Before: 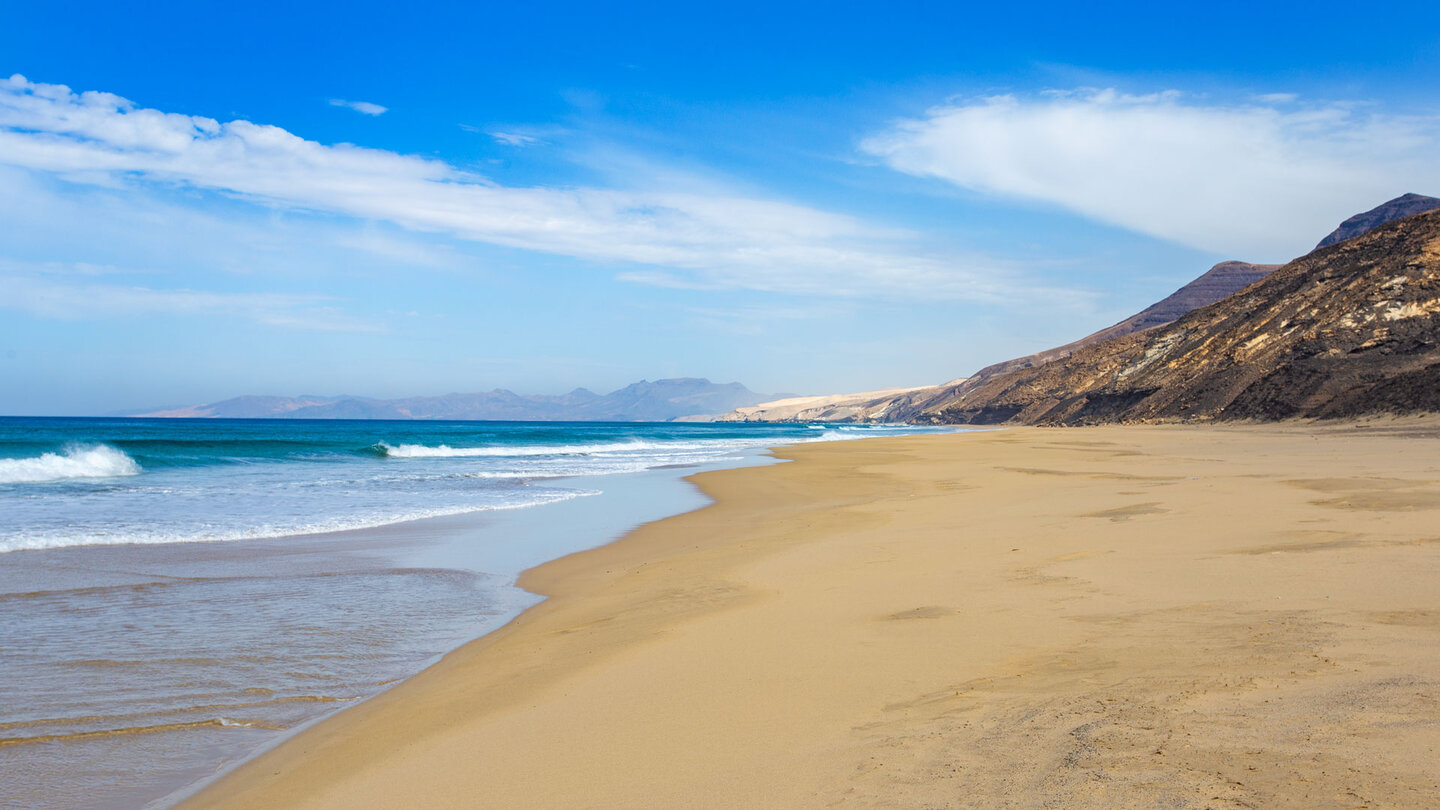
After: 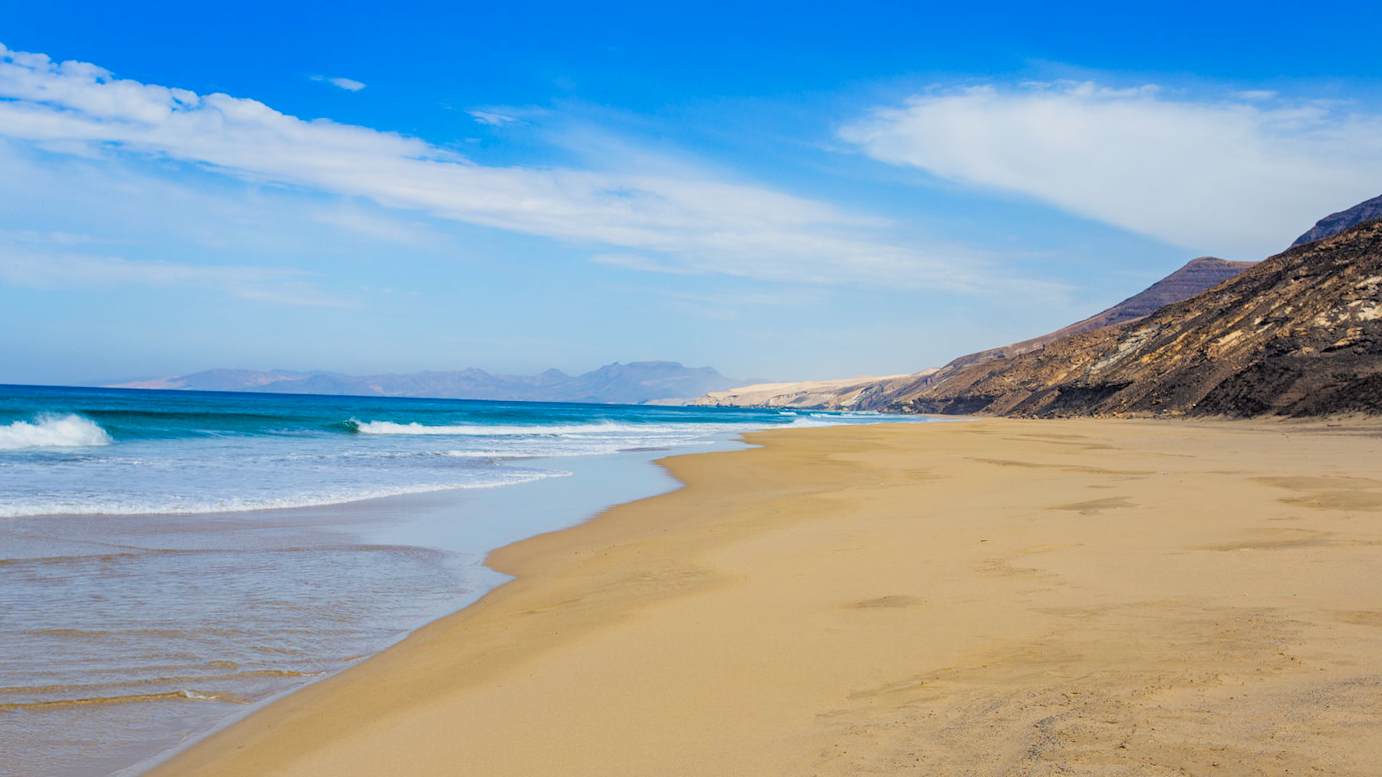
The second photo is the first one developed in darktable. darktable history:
contrast brightness saturation: contrast 0.036, saturation 0.163
crop and rotate: angle -1.34°
filmic rgb: black relative exposure -5.73 EV, white relative exposure 3.39 EV, threshold 3.02 EV, hardness 3.66, enable highlight reconstruction true
exposure: black level correction -0.004, exposure 0.041 EV, compensate highlight preservation false
